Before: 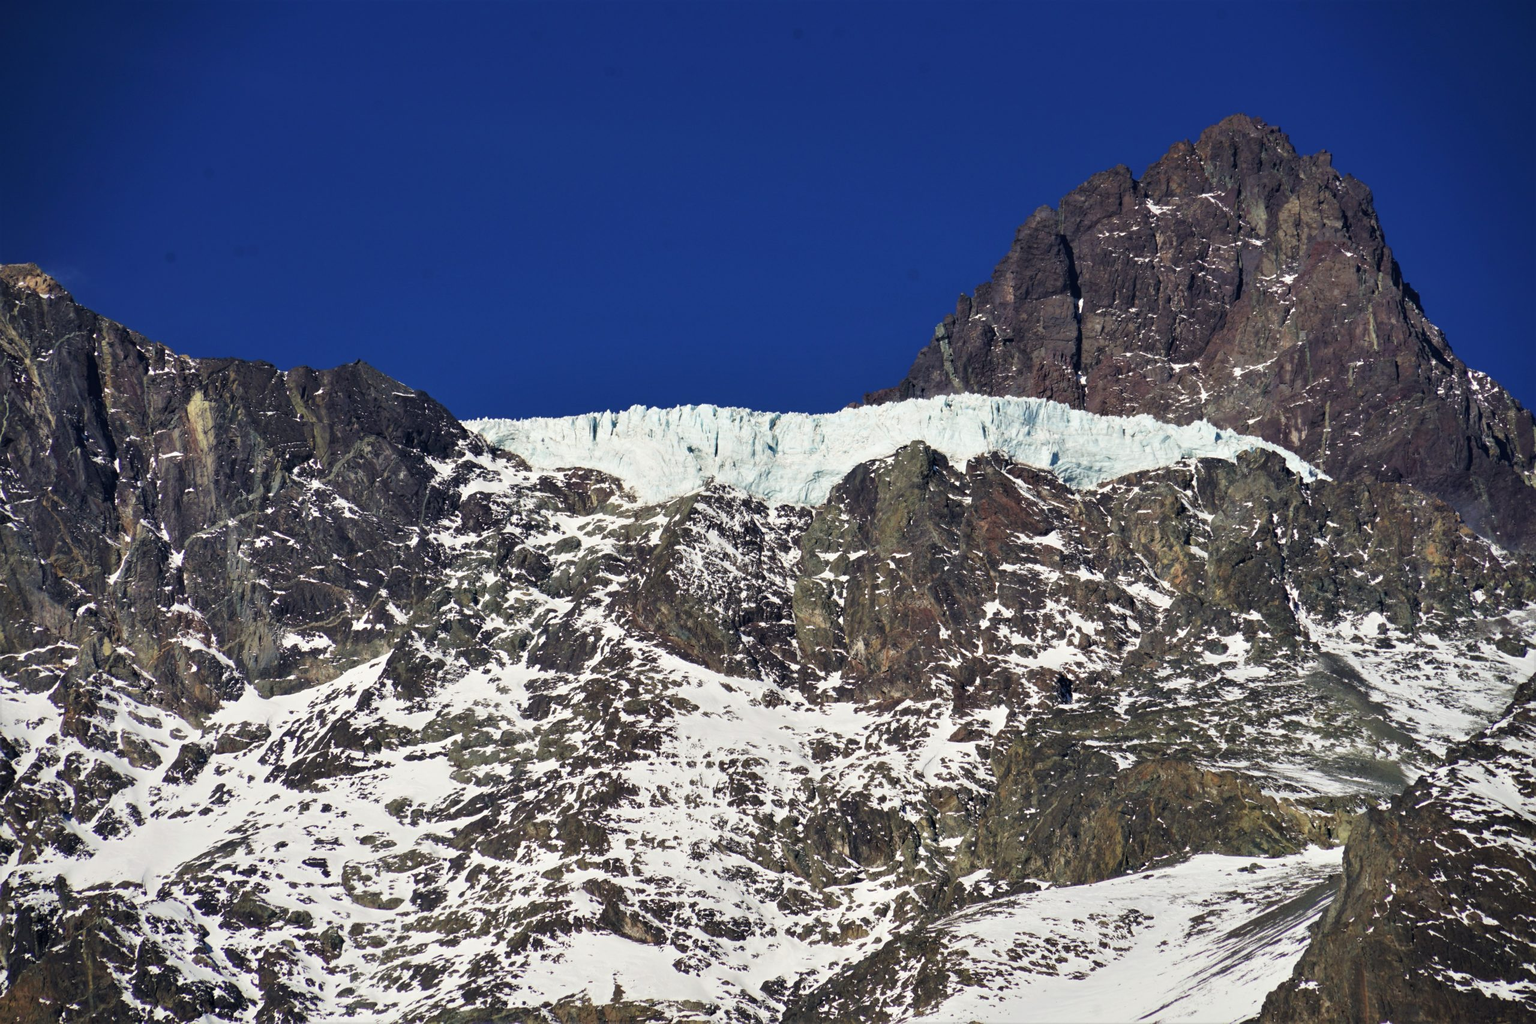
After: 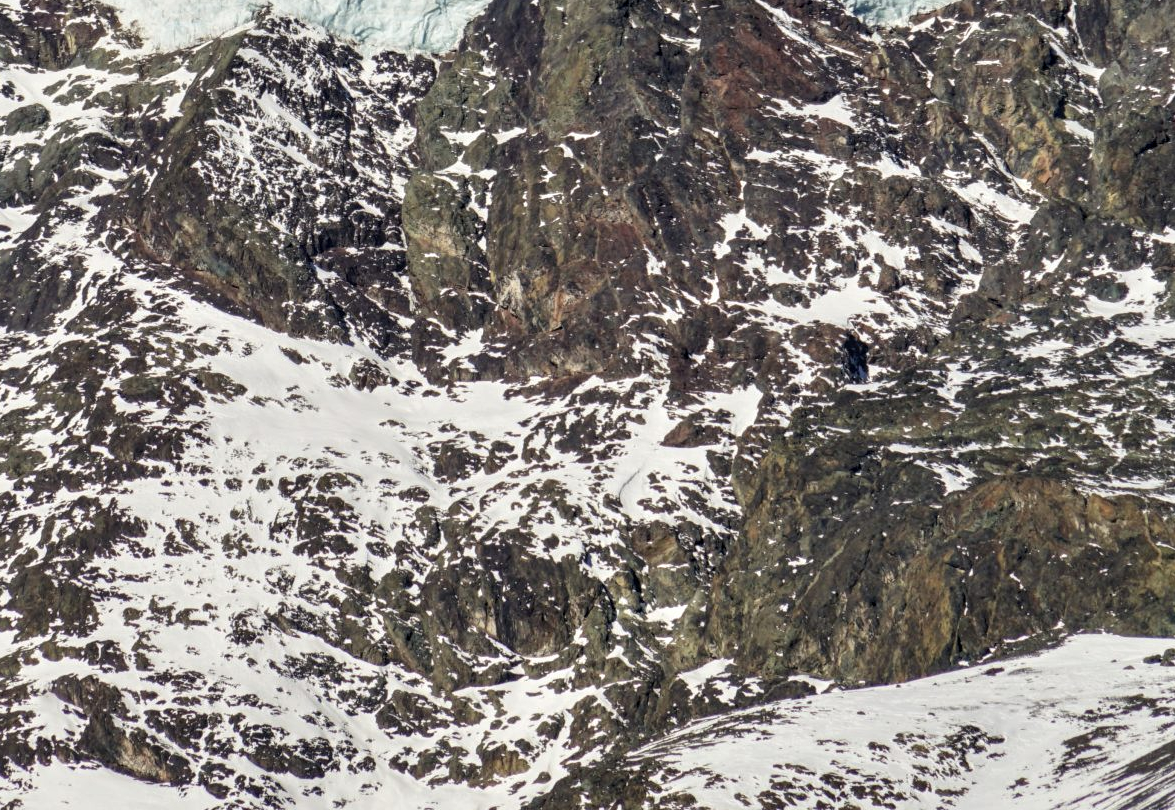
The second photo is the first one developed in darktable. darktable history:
local contrast: on, module defaults
crop: left 35.928%, top 46.308%, right 18.14%, bottom 6.197%
